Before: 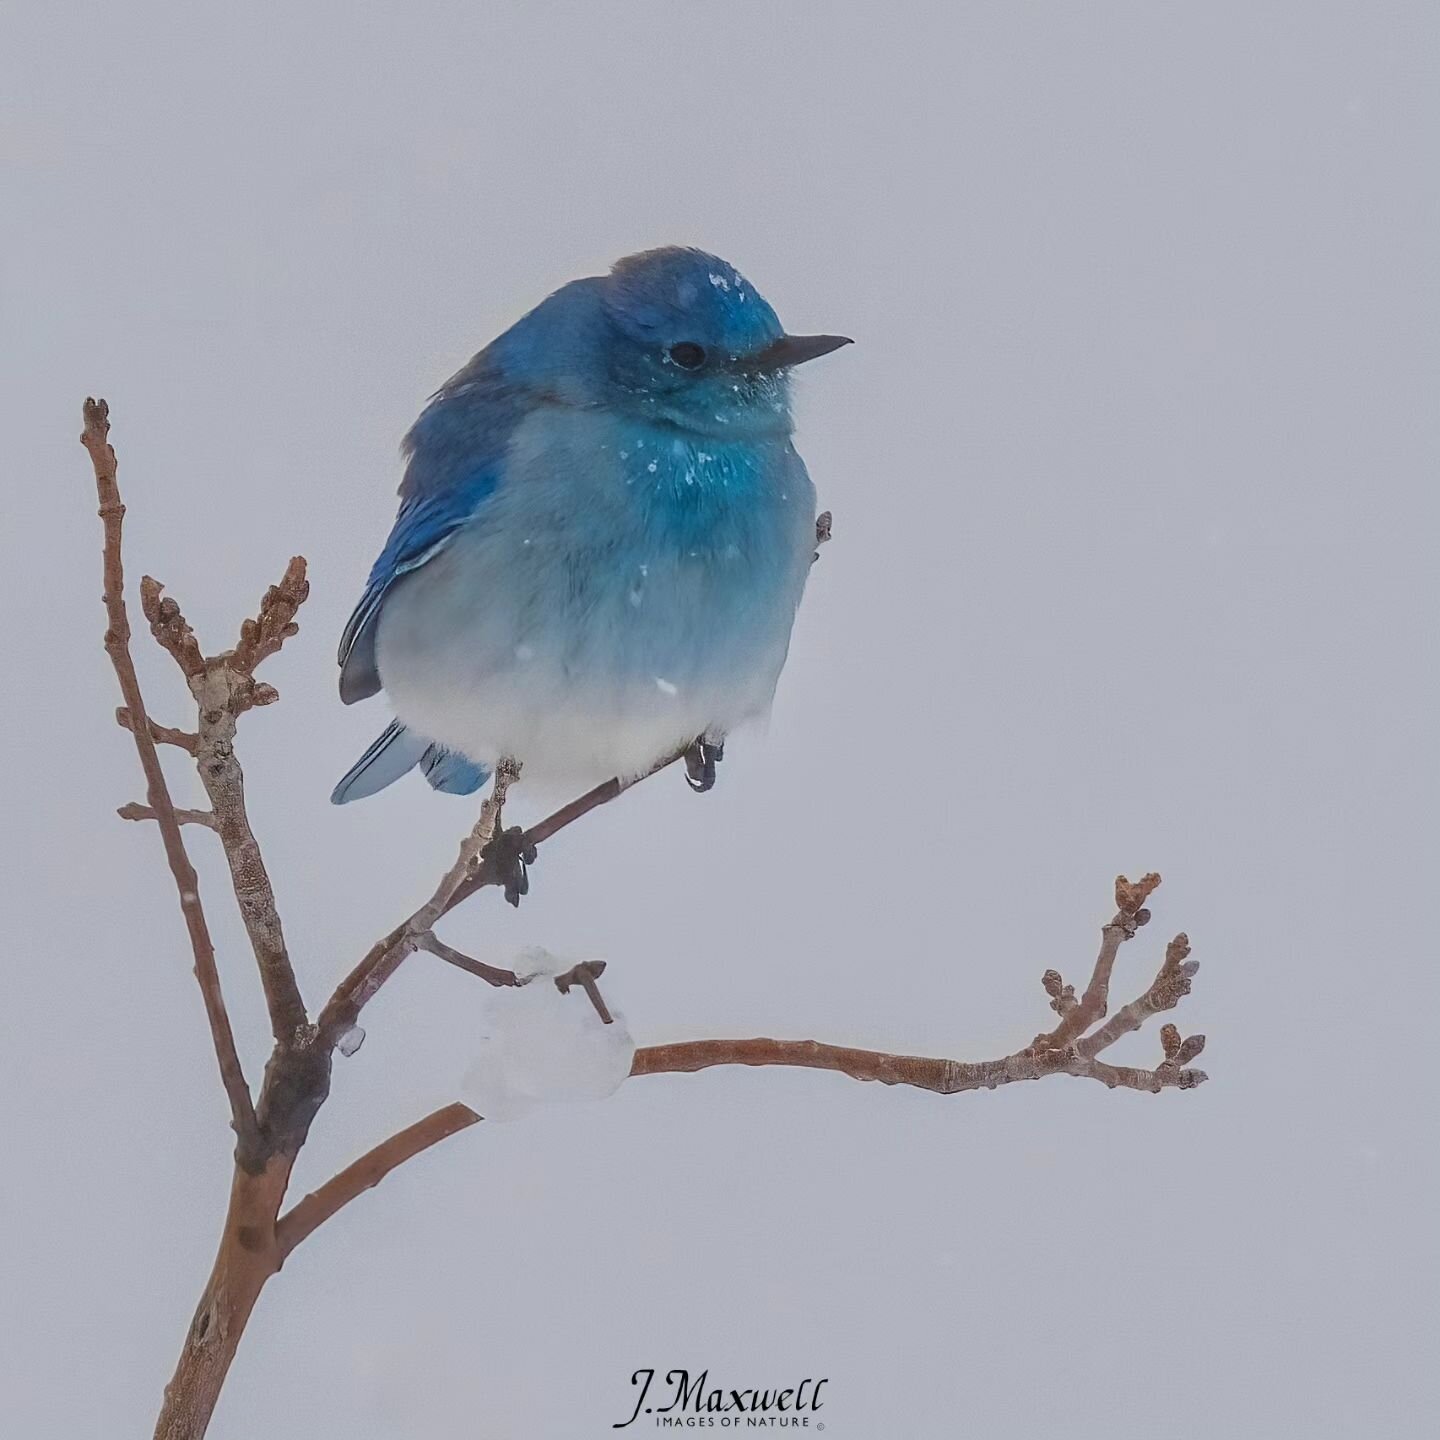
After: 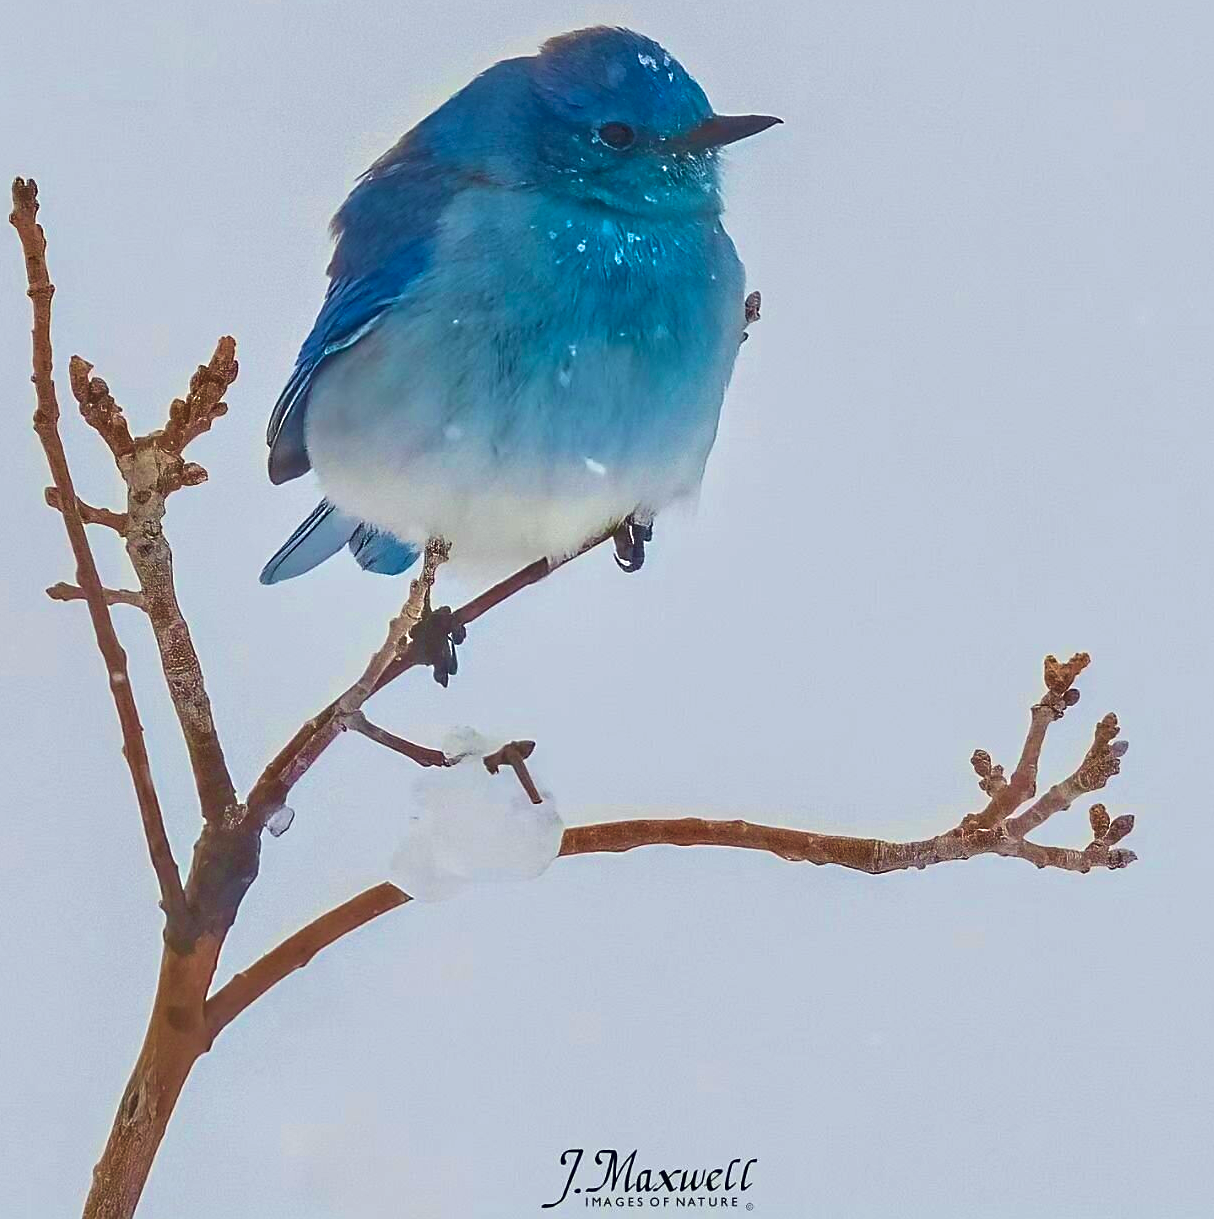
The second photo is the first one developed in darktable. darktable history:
exposure: black level correction 0, exposure 0.499 EV, compensate highlight preservation false
color correction: highlights a* -2.47, highlights b* 2.38
tone equalizer: -7 EV 0.149 EV, -6 EV 0.614 EV, -5 EV 1.11 EV, -4 EV 1.33 EV, -3 EV 1.18 EV, -2 EV 0.6 EV, -1 EV 0.151 EV
sharpen: radius 1.61, amount 0.372, threshold 1.376
shadows and highlights: shadows 31.23, highlights 1.75, highlights color adjustment 89.75%, soften with gaussian
contrast brightness saturation: contrast 0.068, brightness -0.154, saturation 0.113
crop and rotate: left 4.973%, top 15.329%, right 10.711%
velvia: strength 49.62%
